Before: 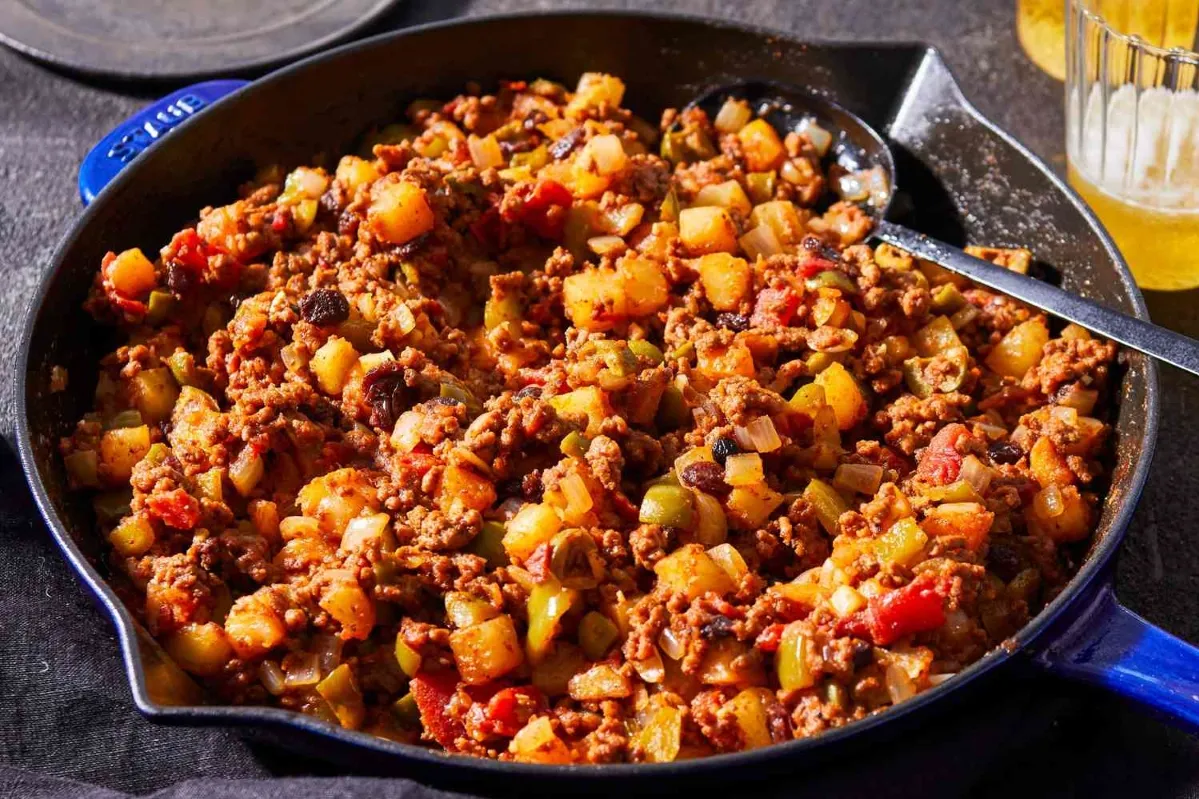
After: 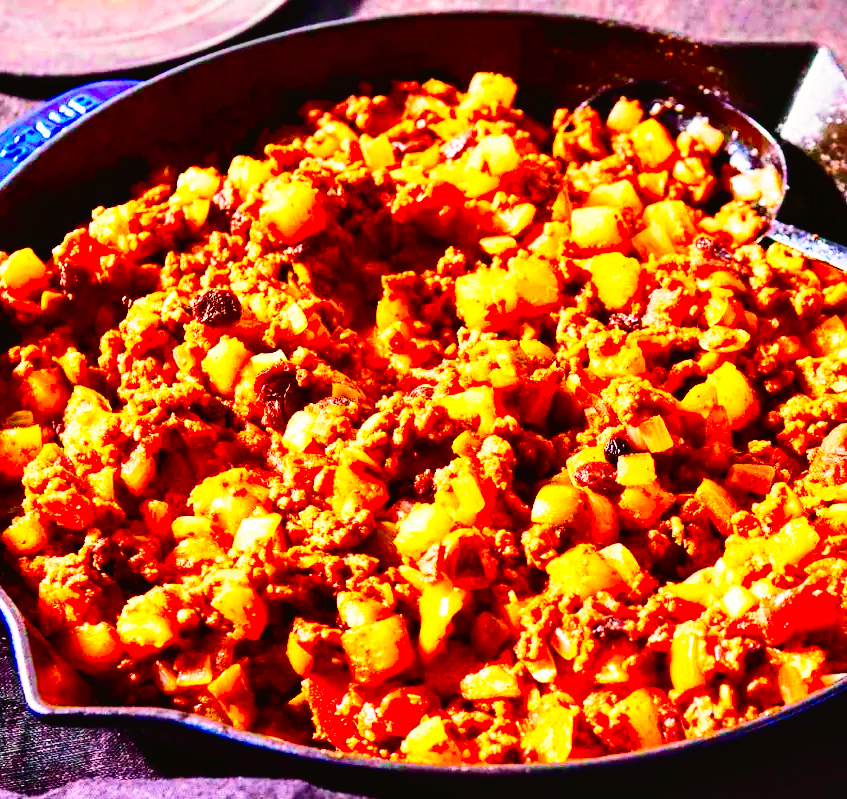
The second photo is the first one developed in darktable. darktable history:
contrast brightness saturation: contrast 0.26, brightness 0.011, saturation 0.871
base curve: curves: ch0 [(0, 0) (0.012, 0.01) (0.073, 0.168) (0.31, 0.711) (0.645, 0.957) (1, 1)], preserve colors none
shadows and highlights: radius 100.94, shadows 50.35, highlights -64.27, soften with gaussian
crop and rotate: left 9.032%, right 20.256%
tone curve: curves: ch0 [(0, 0.019) (0.066, 0.054) (0.184, 0.184) (0.369, 0.417) (0.501, 0.586) (0.617, 0.71) (0.743, 0.787) (0.997, 0.997)]; ch1 [(0, 0) (0.187, 0.156) (0.388, 0.372) (0.437, 0.428) (0.474, 0.472) (0.499, 0.5) (0.521, 0.514) (0.548, 0.567) (0.6, 0.629) (0.82, 0.831) (1, 1)]; ch2 [(0, 0) (0.234, 0.227) (0.352, 0.372) (0.459, 0.484) (0.5, 0.505) (0.518, 0.516) (0.529, 0.541) (0.56, 0.594) (0.607, 0.644) (0.74, 0.771) (0.858, 0.873) (0.999, 0.994)], color space Lab, independent channels, preserve colors none
velvia: strength 44.93%
exposure: exposure -0.069 EV, compensate highlight preservation false
